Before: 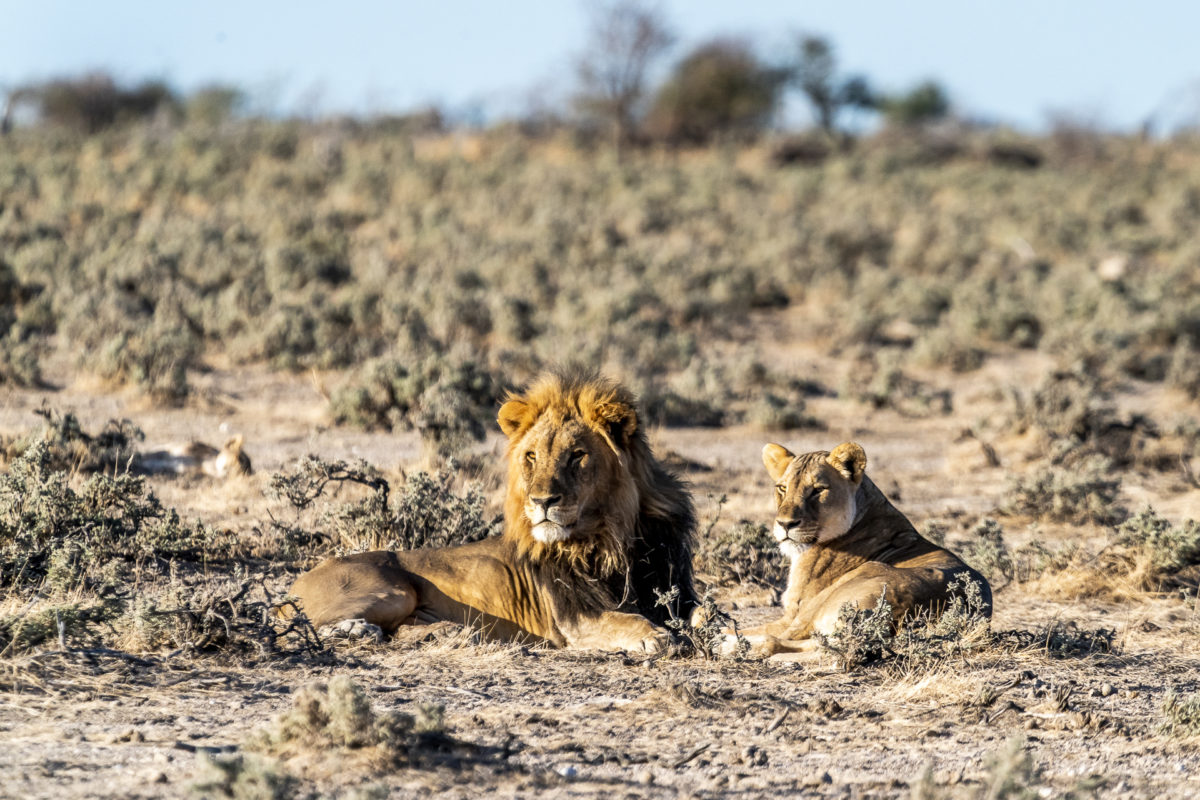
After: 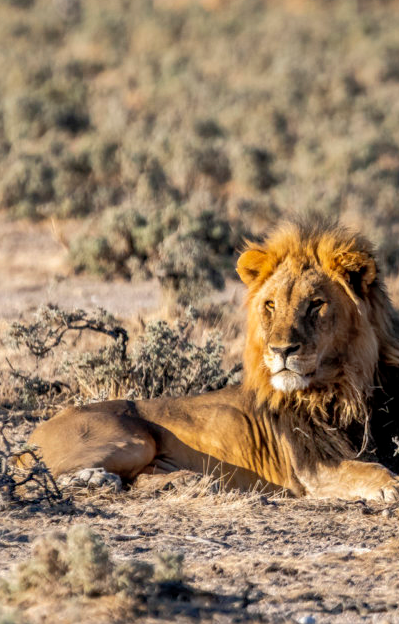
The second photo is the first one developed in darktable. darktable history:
crop and rotate: left 21.757%, top 18.958%, right 44.918%, bottom 2.963%
shadows and highlights: on, module defaults
